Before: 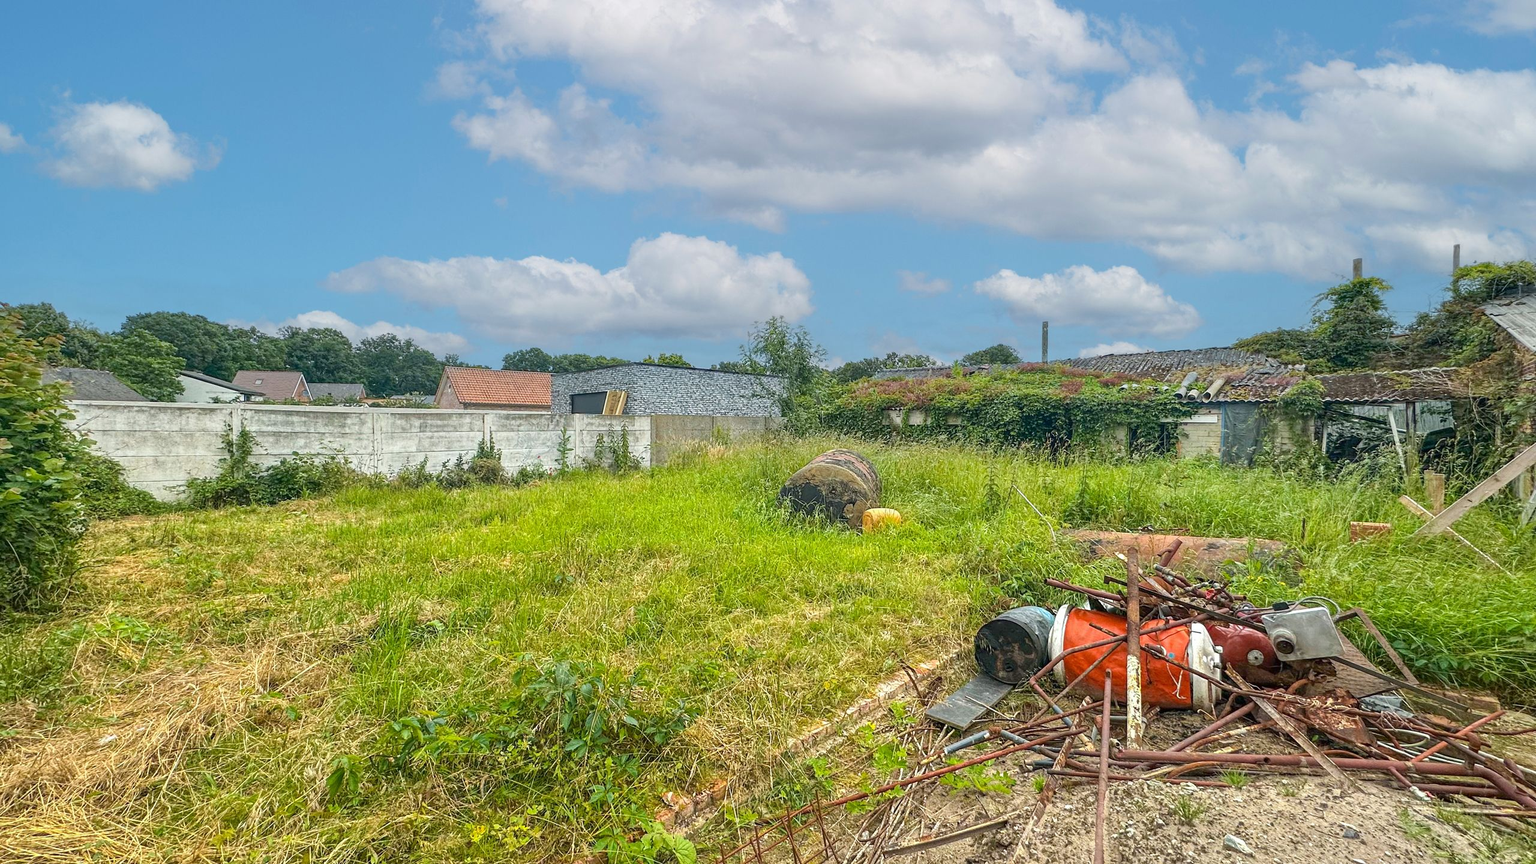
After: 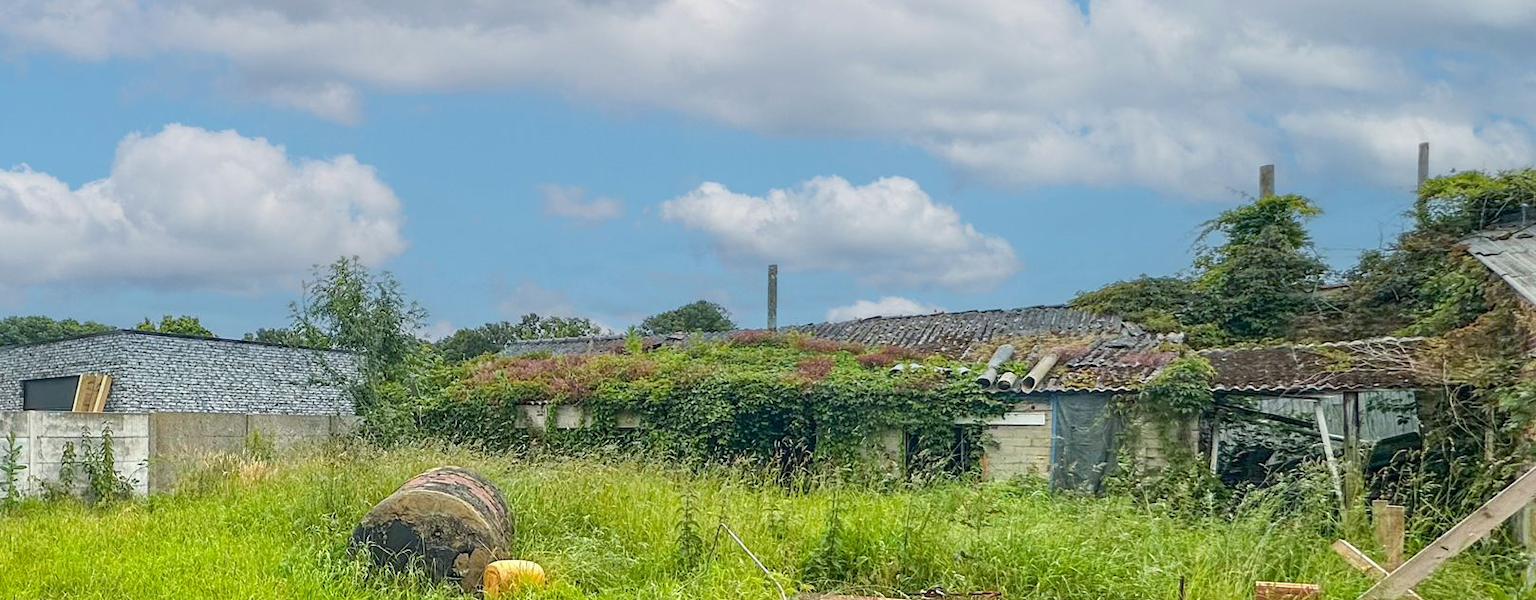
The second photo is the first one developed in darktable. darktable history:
crop: left 36.265%, top 17.878%, right 0.514%, bottom 38.124%
